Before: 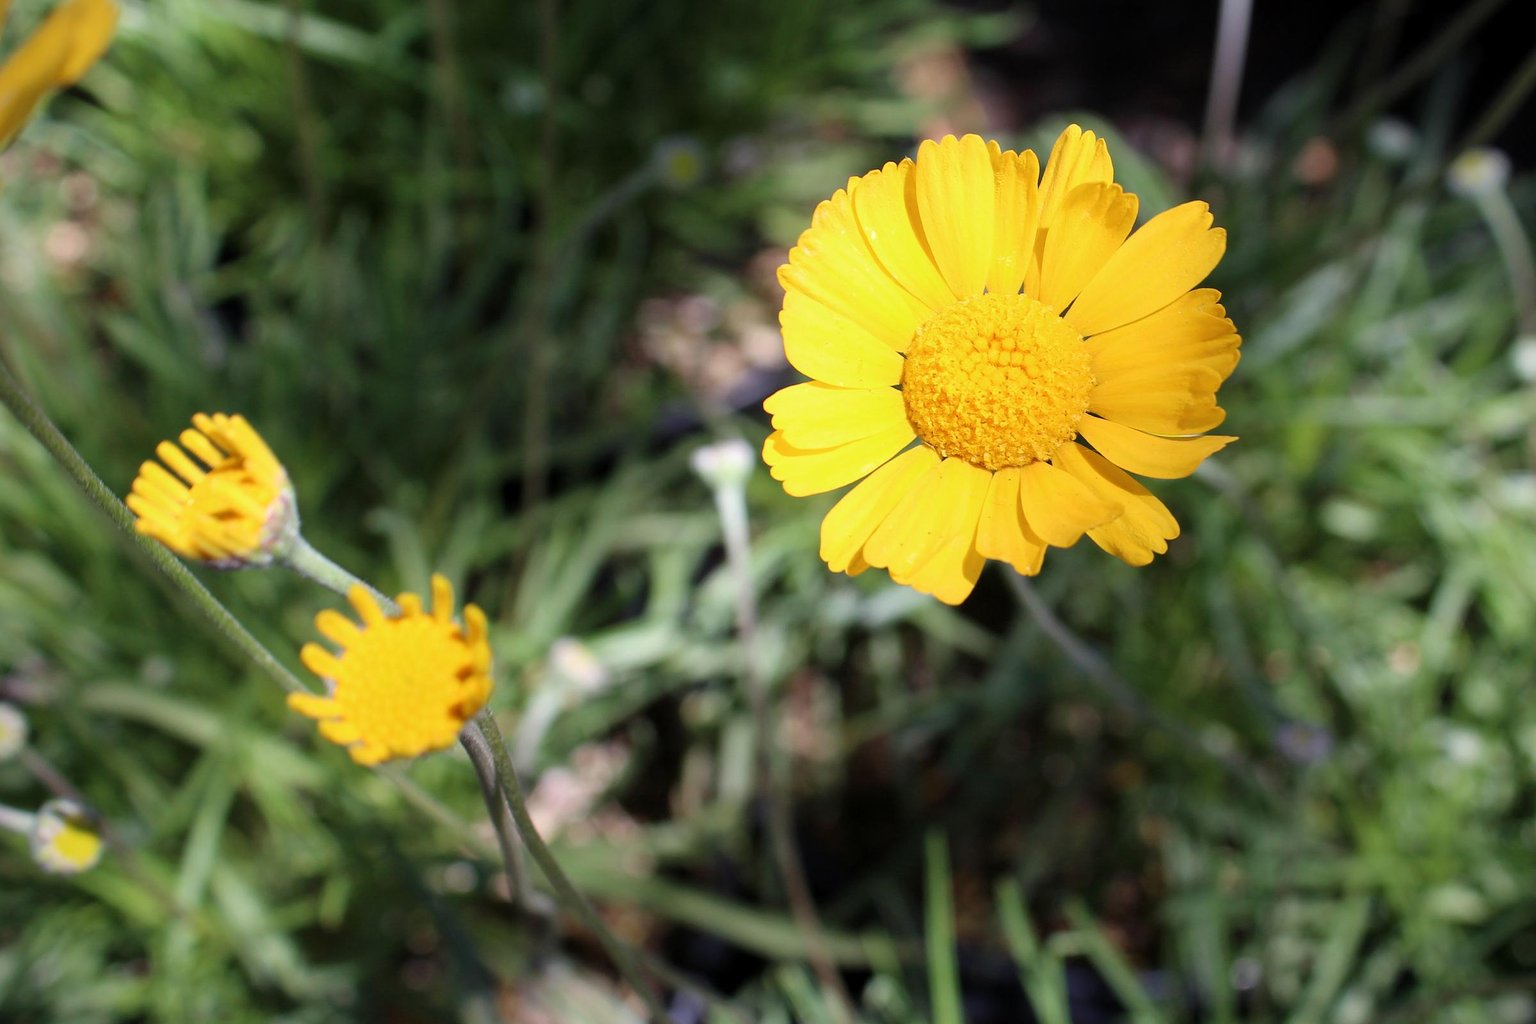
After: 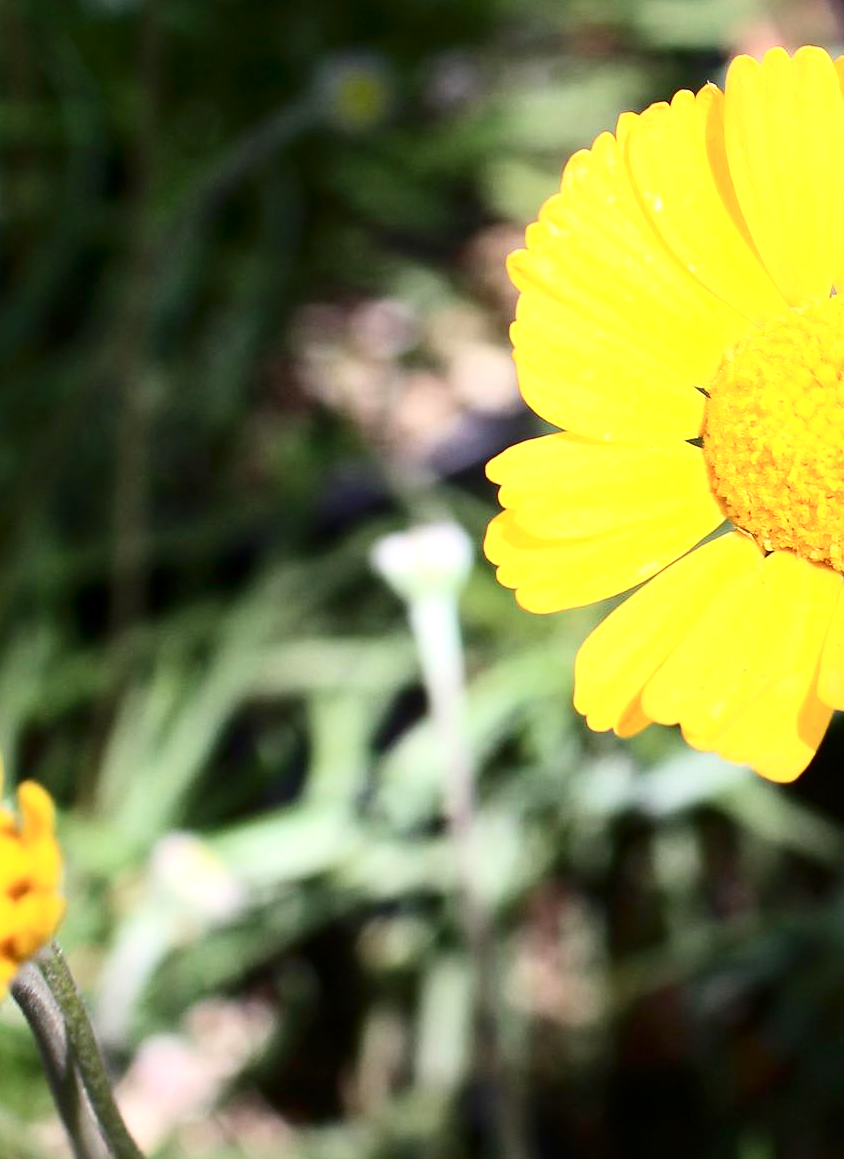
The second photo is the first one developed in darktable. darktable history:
crop and rotate: left 29.476%, top 10.214%, right 35.32%, bottom 17.333%
exposure: exposure 0.496 EV, compensate highlight preservation false
contrast brightness saturation: contrast 0.28
